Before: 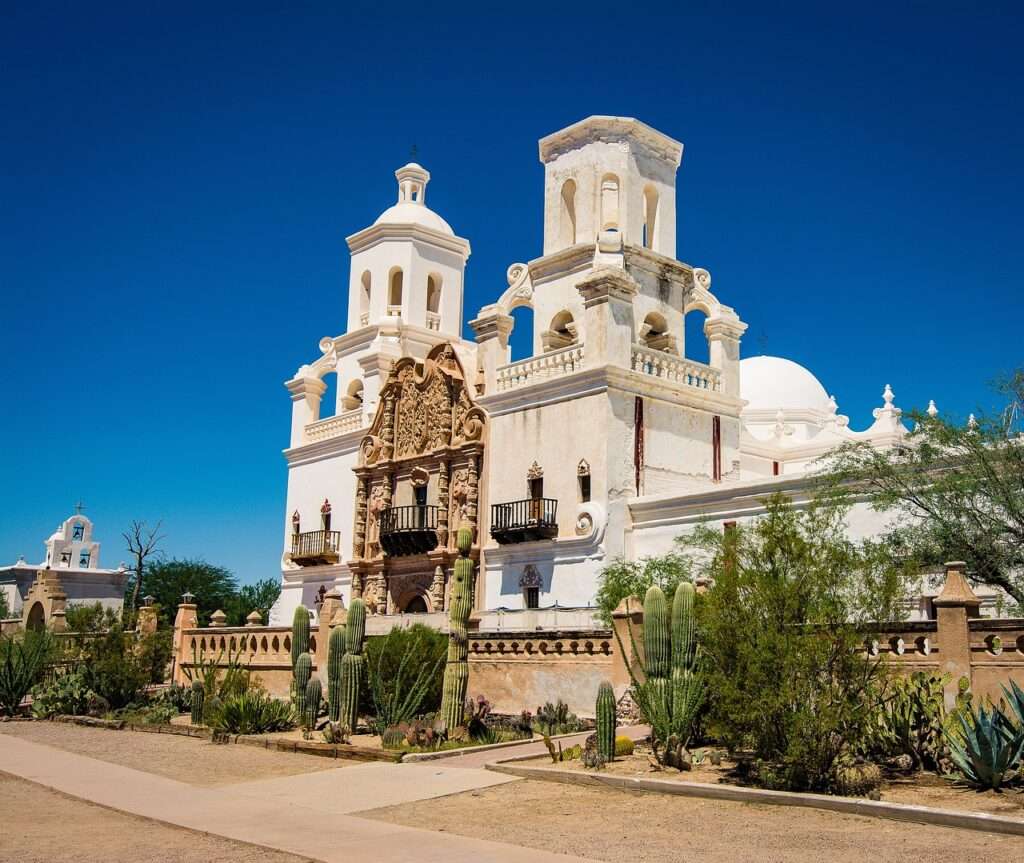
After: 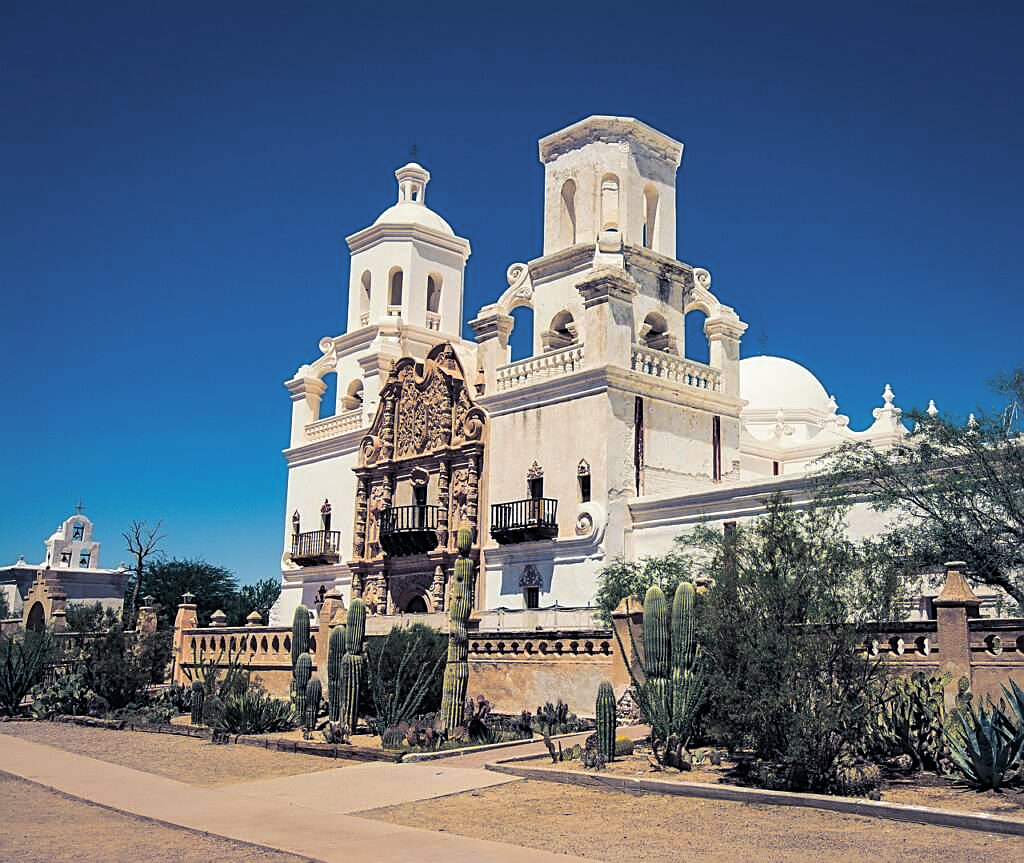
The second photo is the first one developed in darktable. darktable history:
sharpen: on, module defaults
split-toning: shadows › hue 230.4°
